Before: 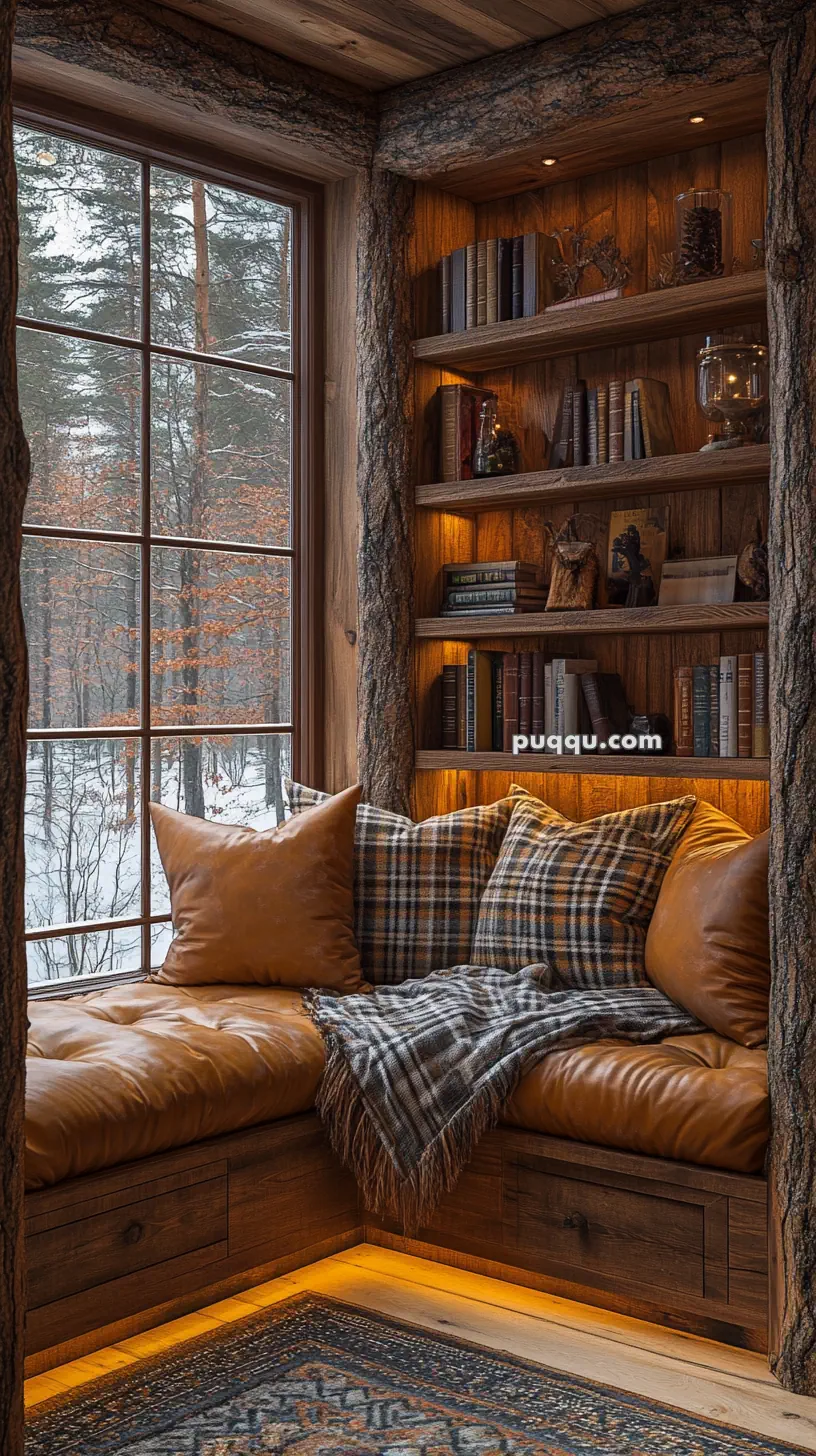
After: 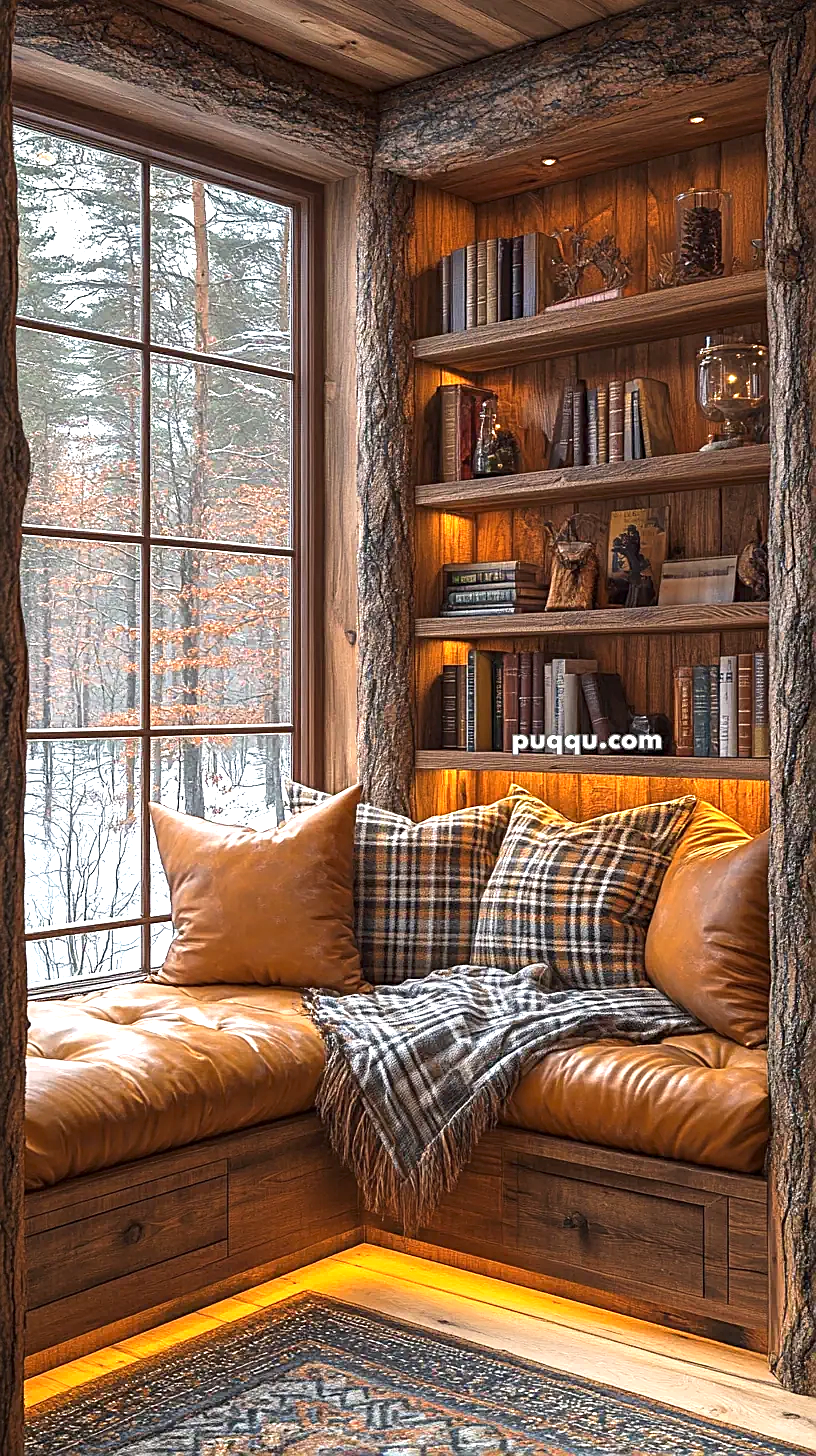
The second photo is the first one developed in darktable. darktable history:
sharpen: on, module defaults
exposure: exposure 1.15 EV, compensate highlight preservation false
